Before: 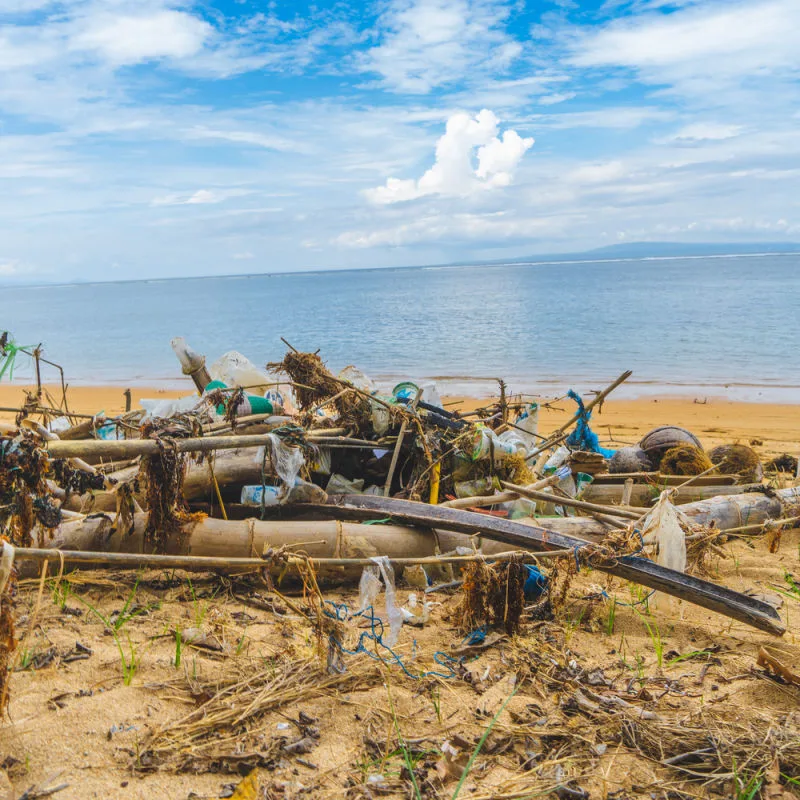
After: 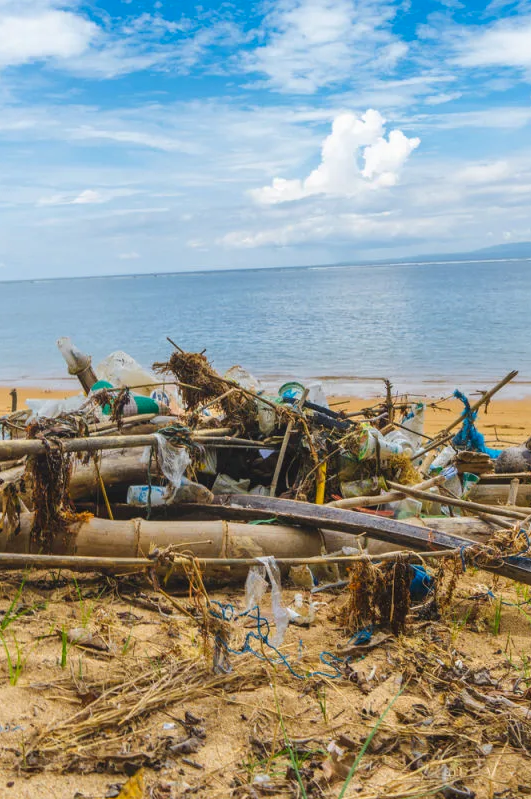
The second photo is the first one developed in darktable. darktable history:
crop and rotate: left 14.297%, right 19.328%
contrast brightness saturation: contrast 0.033, brightness -0.039
